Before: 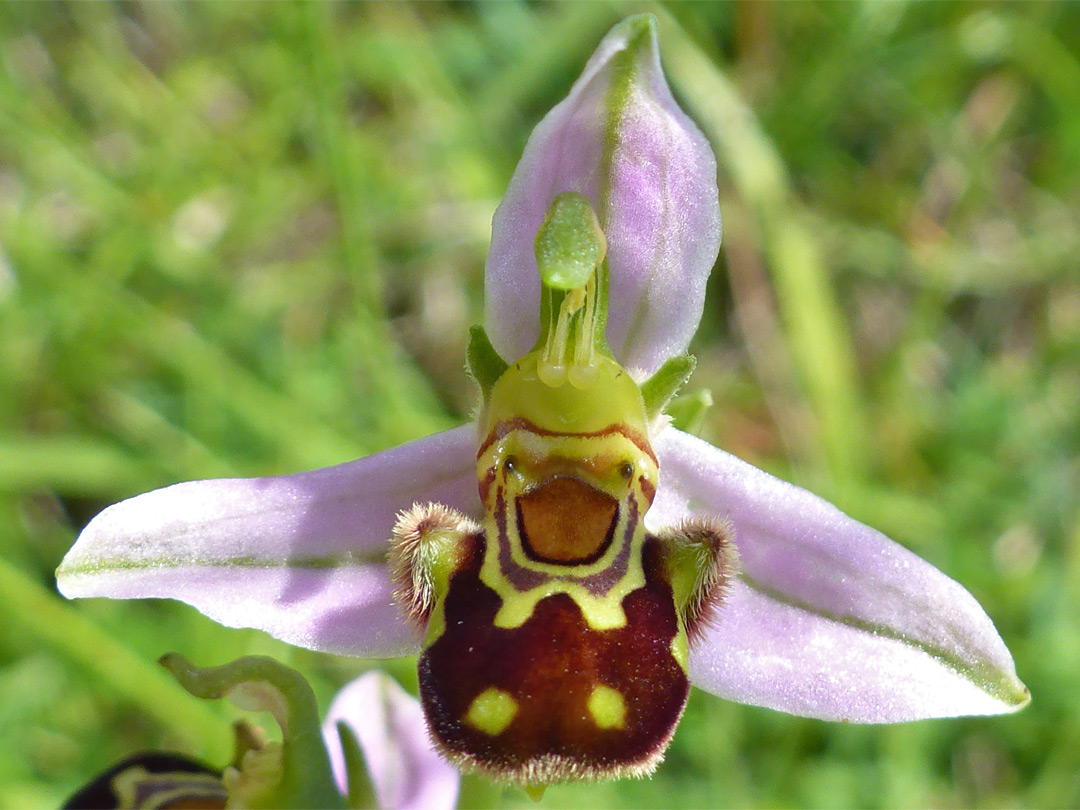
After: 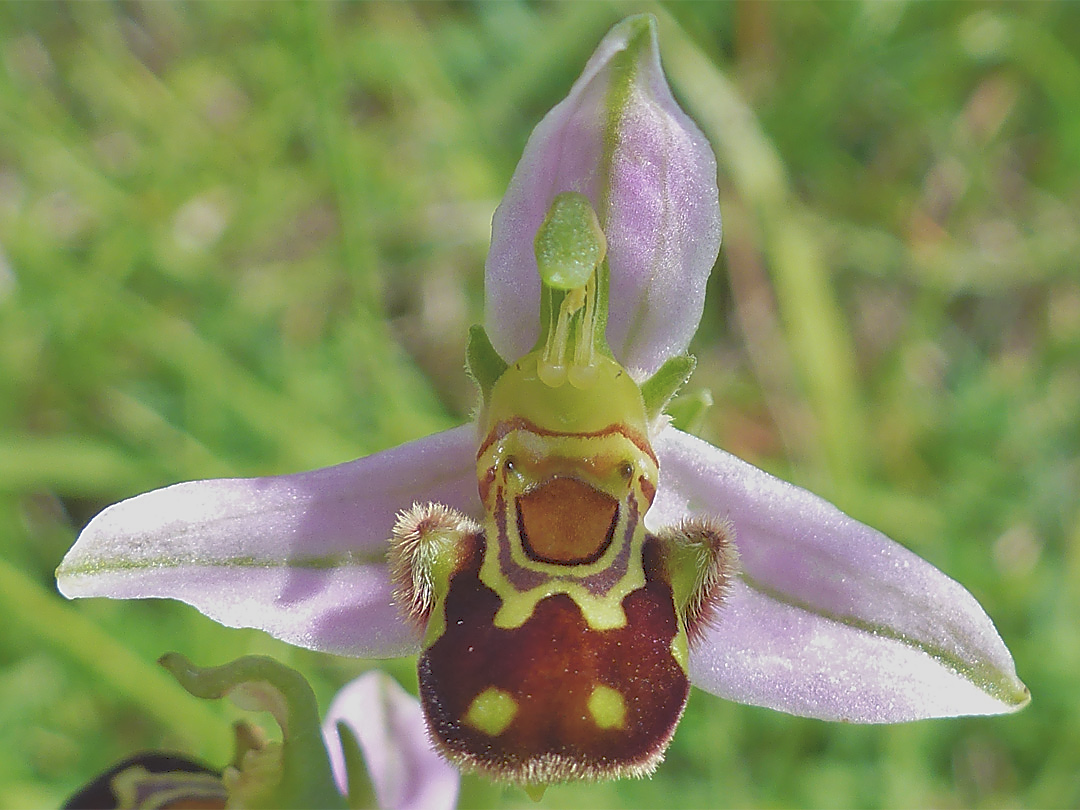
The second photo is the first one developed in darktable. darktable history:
tone curve: curves: ch0 [(0, 0) (0.003, 0.125) (0.011, 0.139) (0.025, 0.155) (0.044, 0.174) (0.069, 0.192) (0.1, 0.211) (0.136, 0.234) (0.177, 0.262) (0.224, 0.296) (0.277, 0.337) (0.335, 0.385) (0.399, 0.436) (0.468, 0.5) (0.543, 0.573) (0.623, 0.644) (0.709, 0.713) (0.801, 0.791) (0.898, 0.881) (1, 1)], preserve colors none
sharpen: radius 1.397, amount 1.259, threshold 0.683
tone equalizer: -8 EV 0.264 EV, -7 EV 0.394 EV, -6 EV 0.422 EV, -5 EV 0.286 EV, -3 EV -0.274 EV, -2 EV -0.413 EV, -1 EV -0.429 EV, +0 EV -0.265 EV, edges refinement/feathering 500, mask exposure compensation -1.57 EV, preserve details no
